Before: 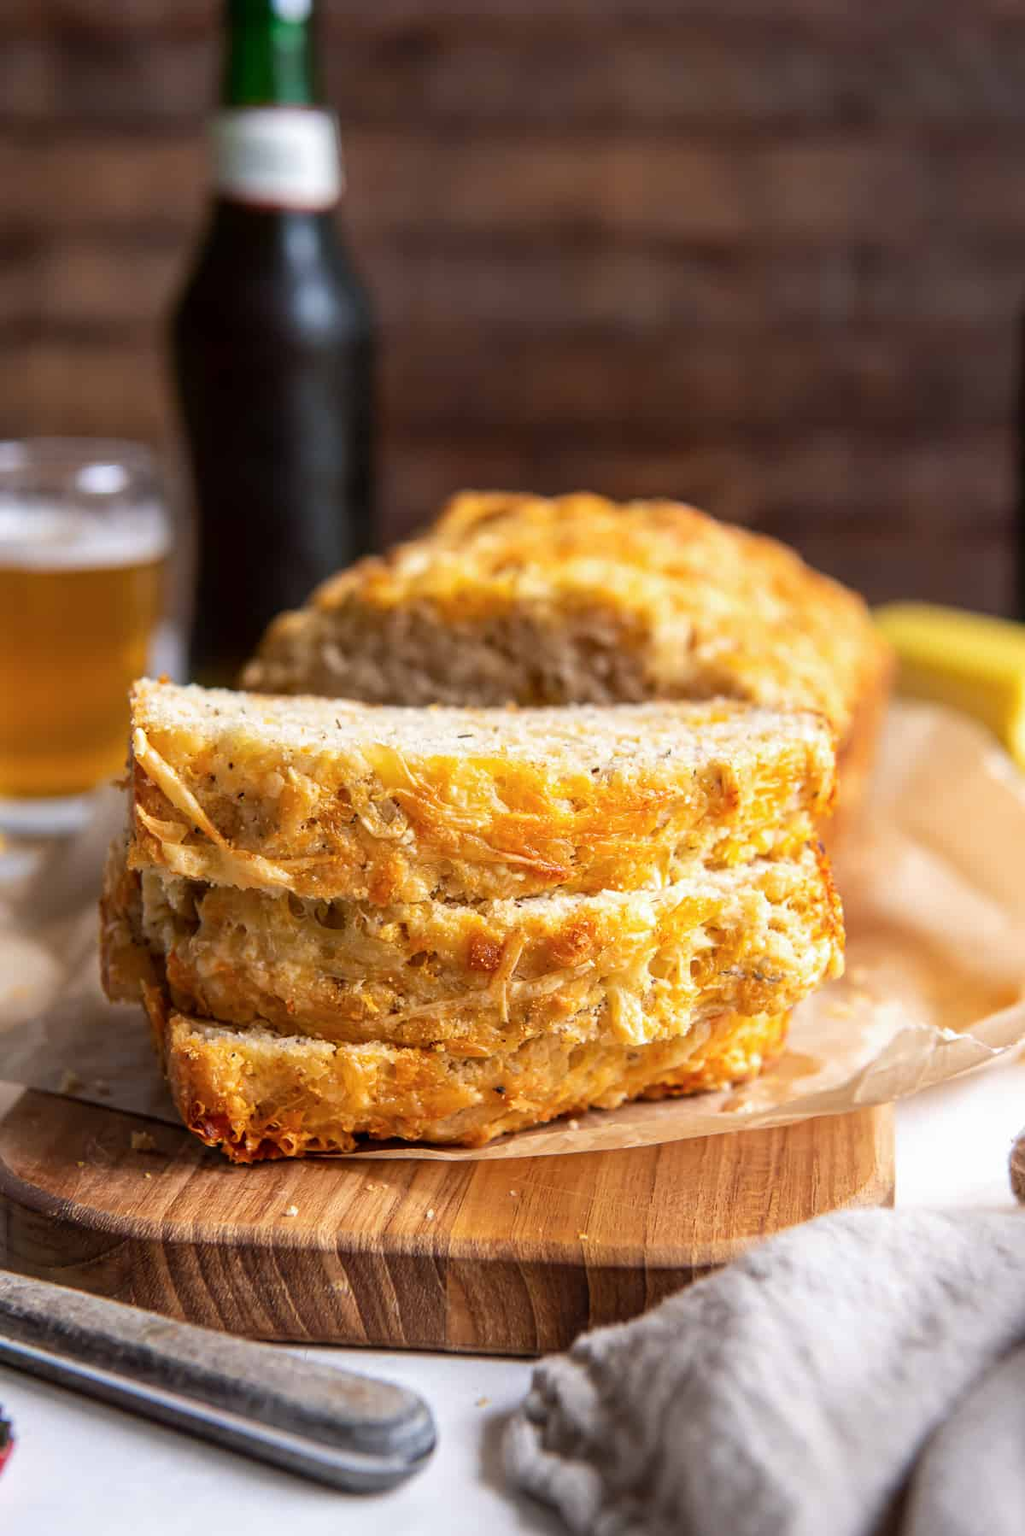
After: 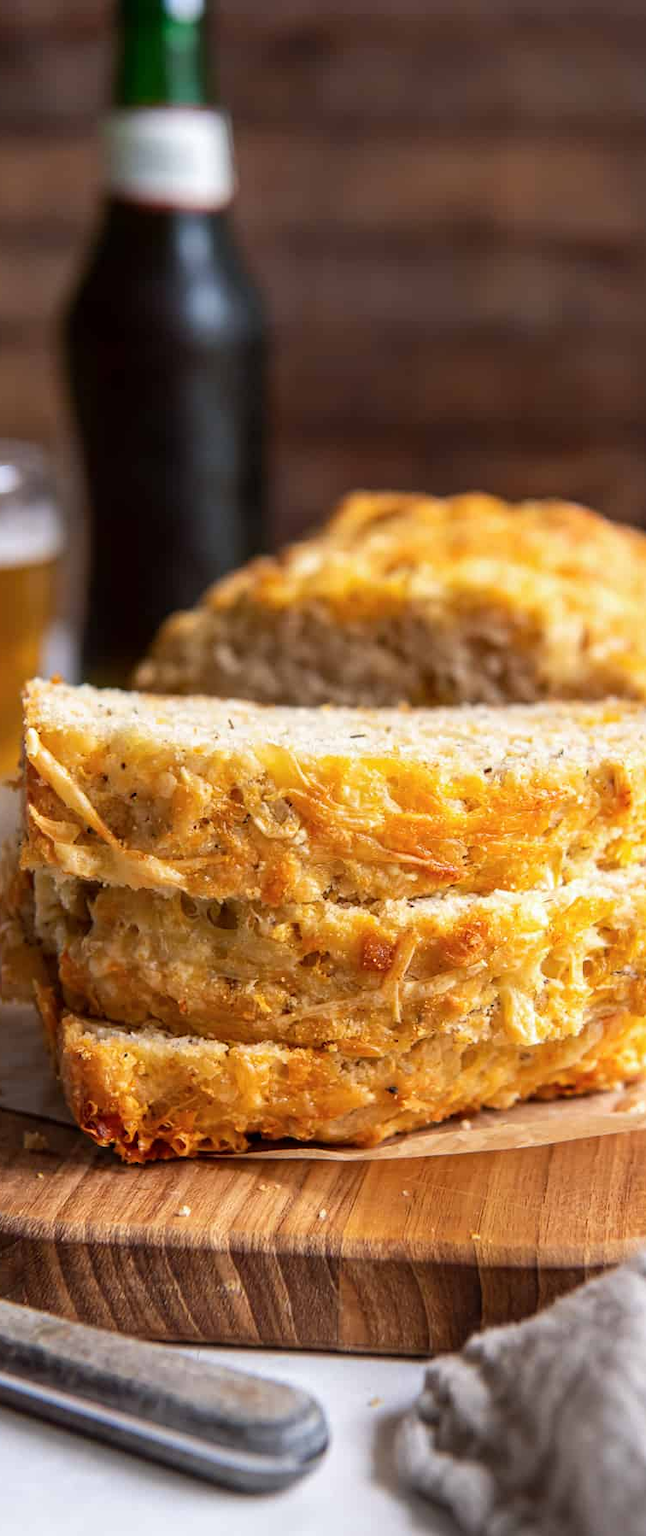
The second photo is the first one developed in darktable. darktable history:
crop: left 10.516%, right 26.353%
